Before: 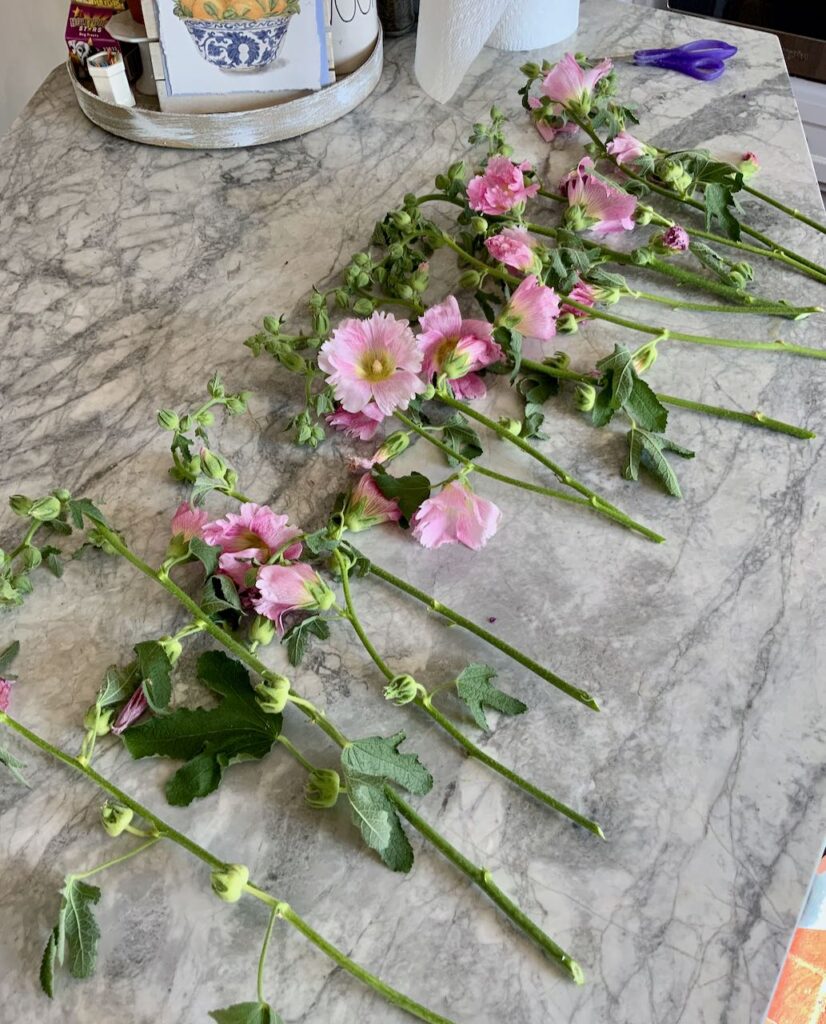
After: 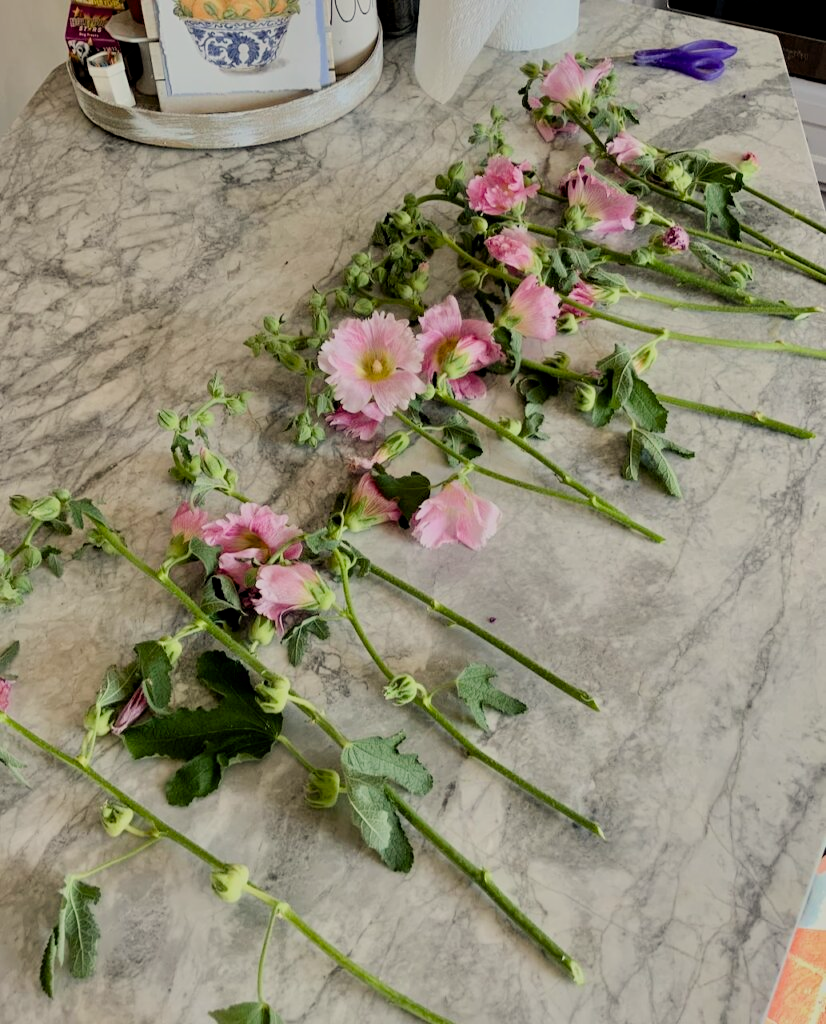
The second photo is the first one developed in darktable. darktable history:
filmic rgb: black relative exposure -7.65 EV, white relative exposure 4.56 EV, hardness 3.61
white balance: red 1.029, blue 0.92
